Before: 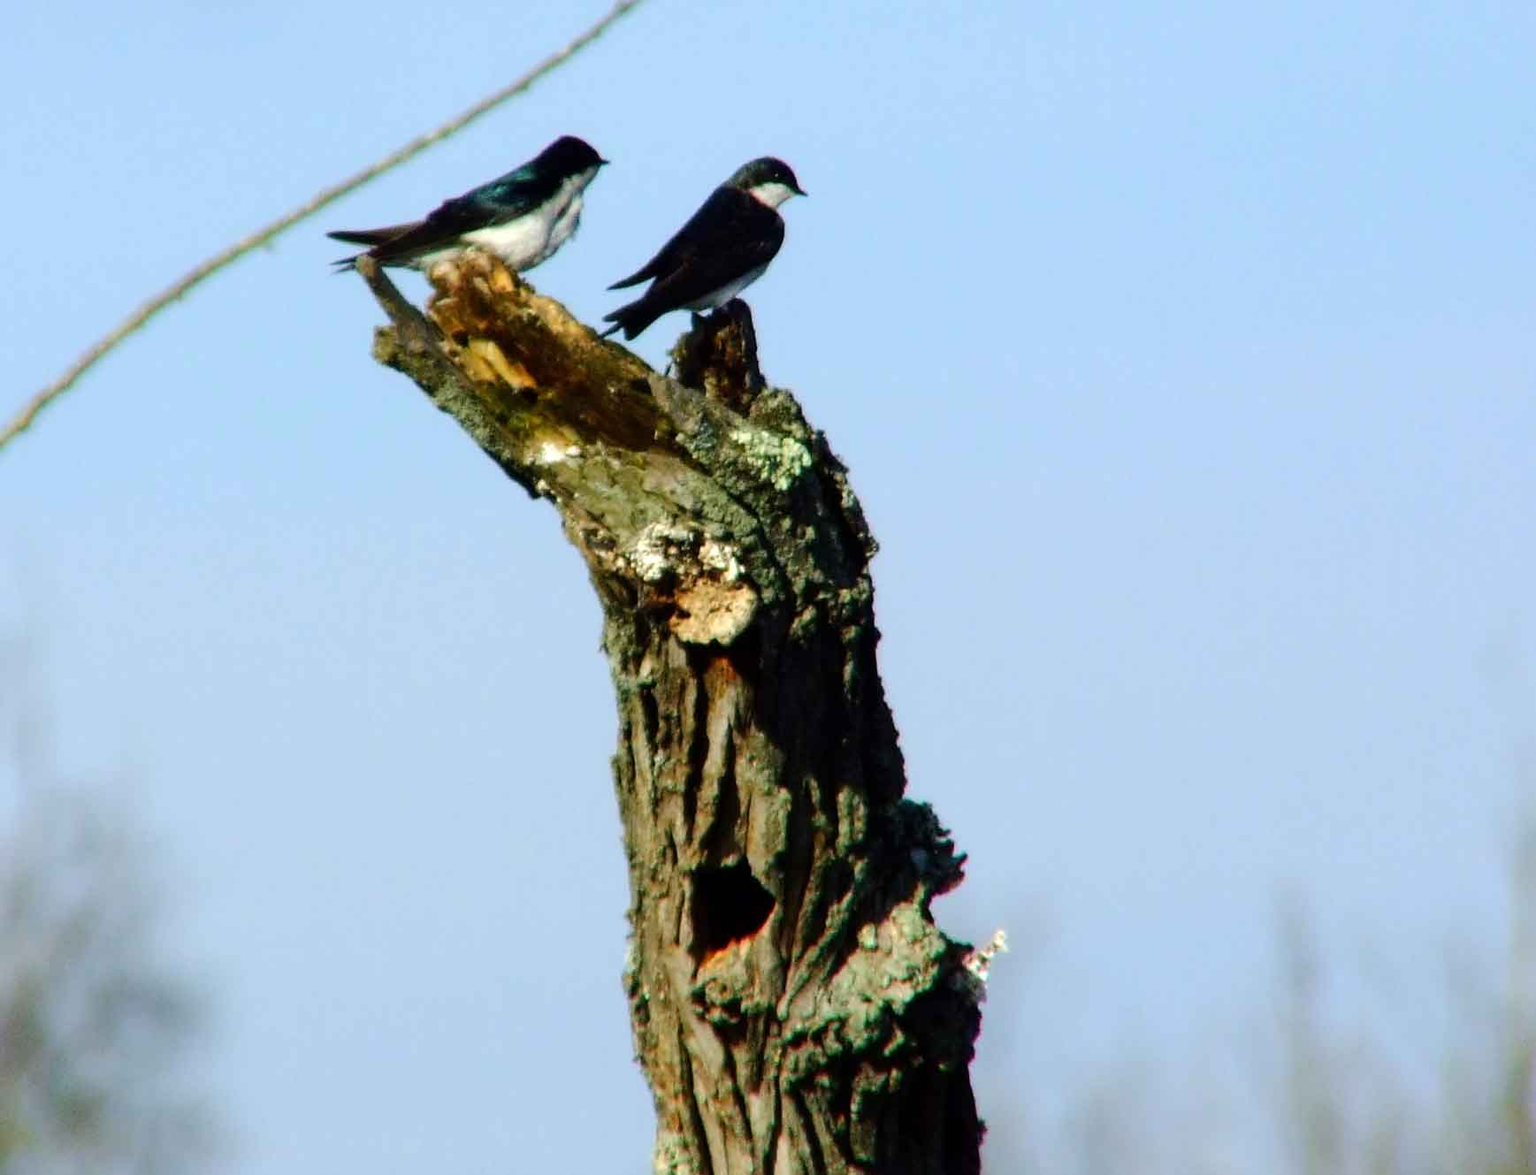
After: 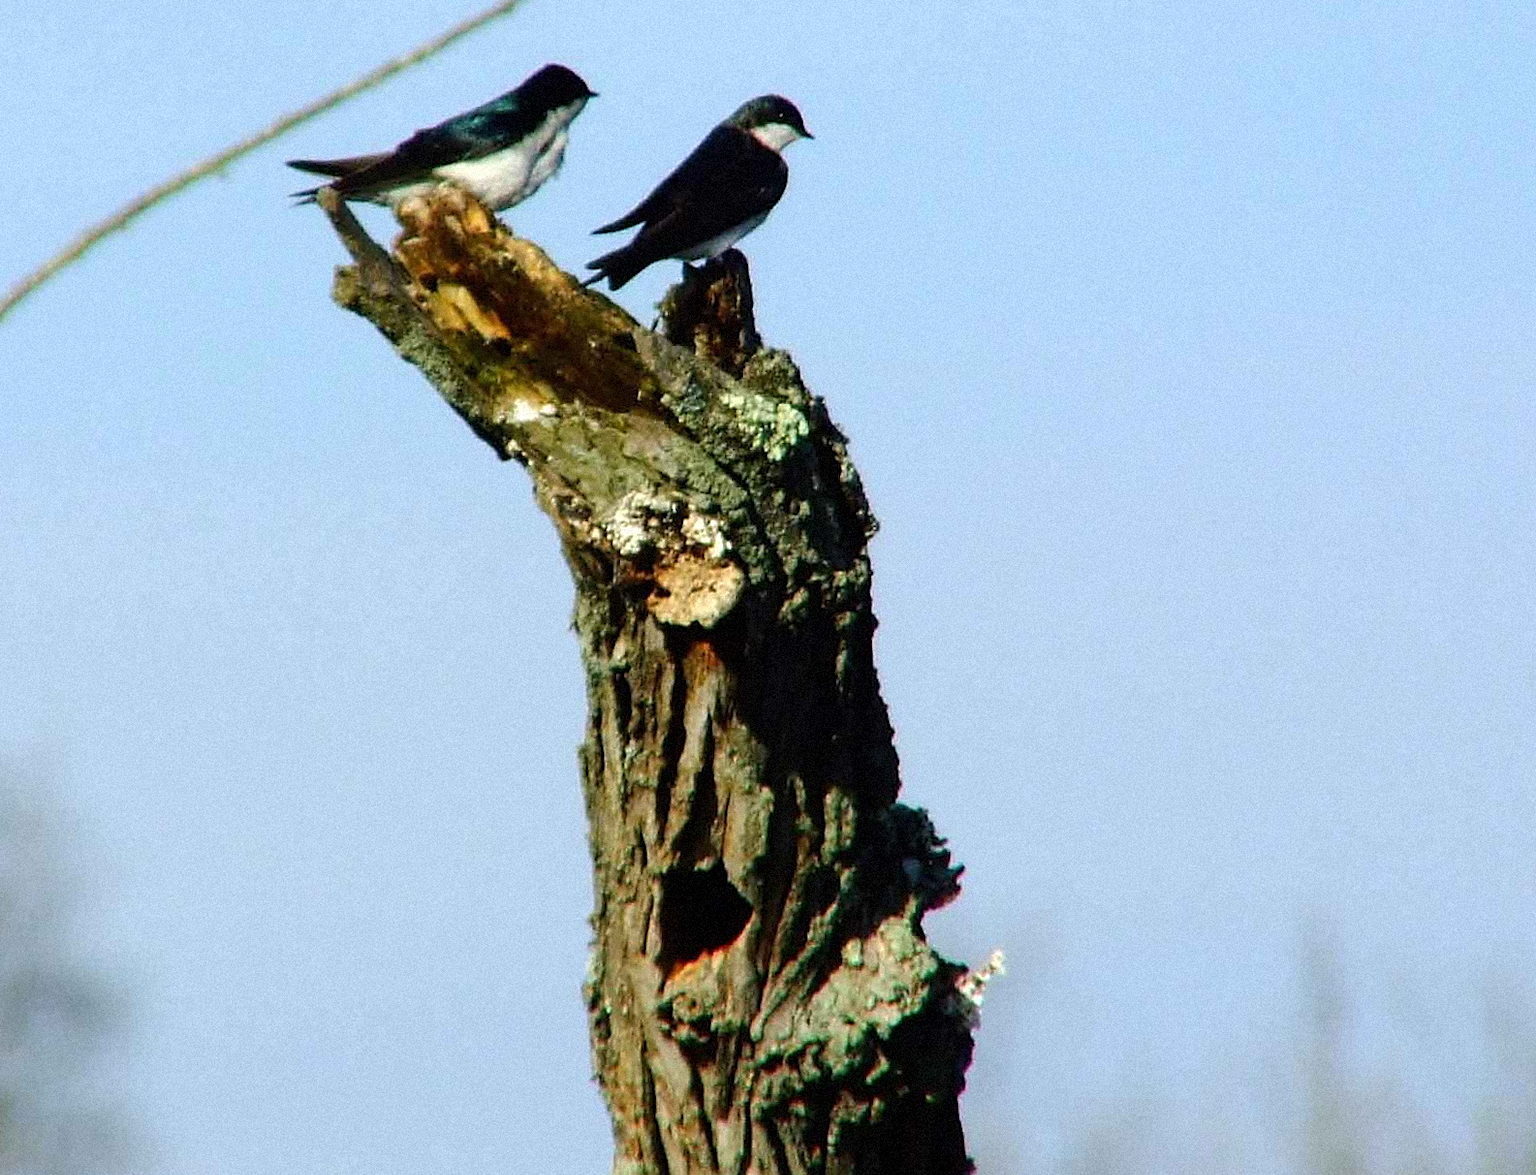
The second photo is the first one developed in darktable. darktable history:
sharpen: amount 0.55
grain: mid-tones bias 0%
crop and rotate: angle -1.96°, left 3.097%, top 4.154%, right 1.586%, bottom 0.529%
